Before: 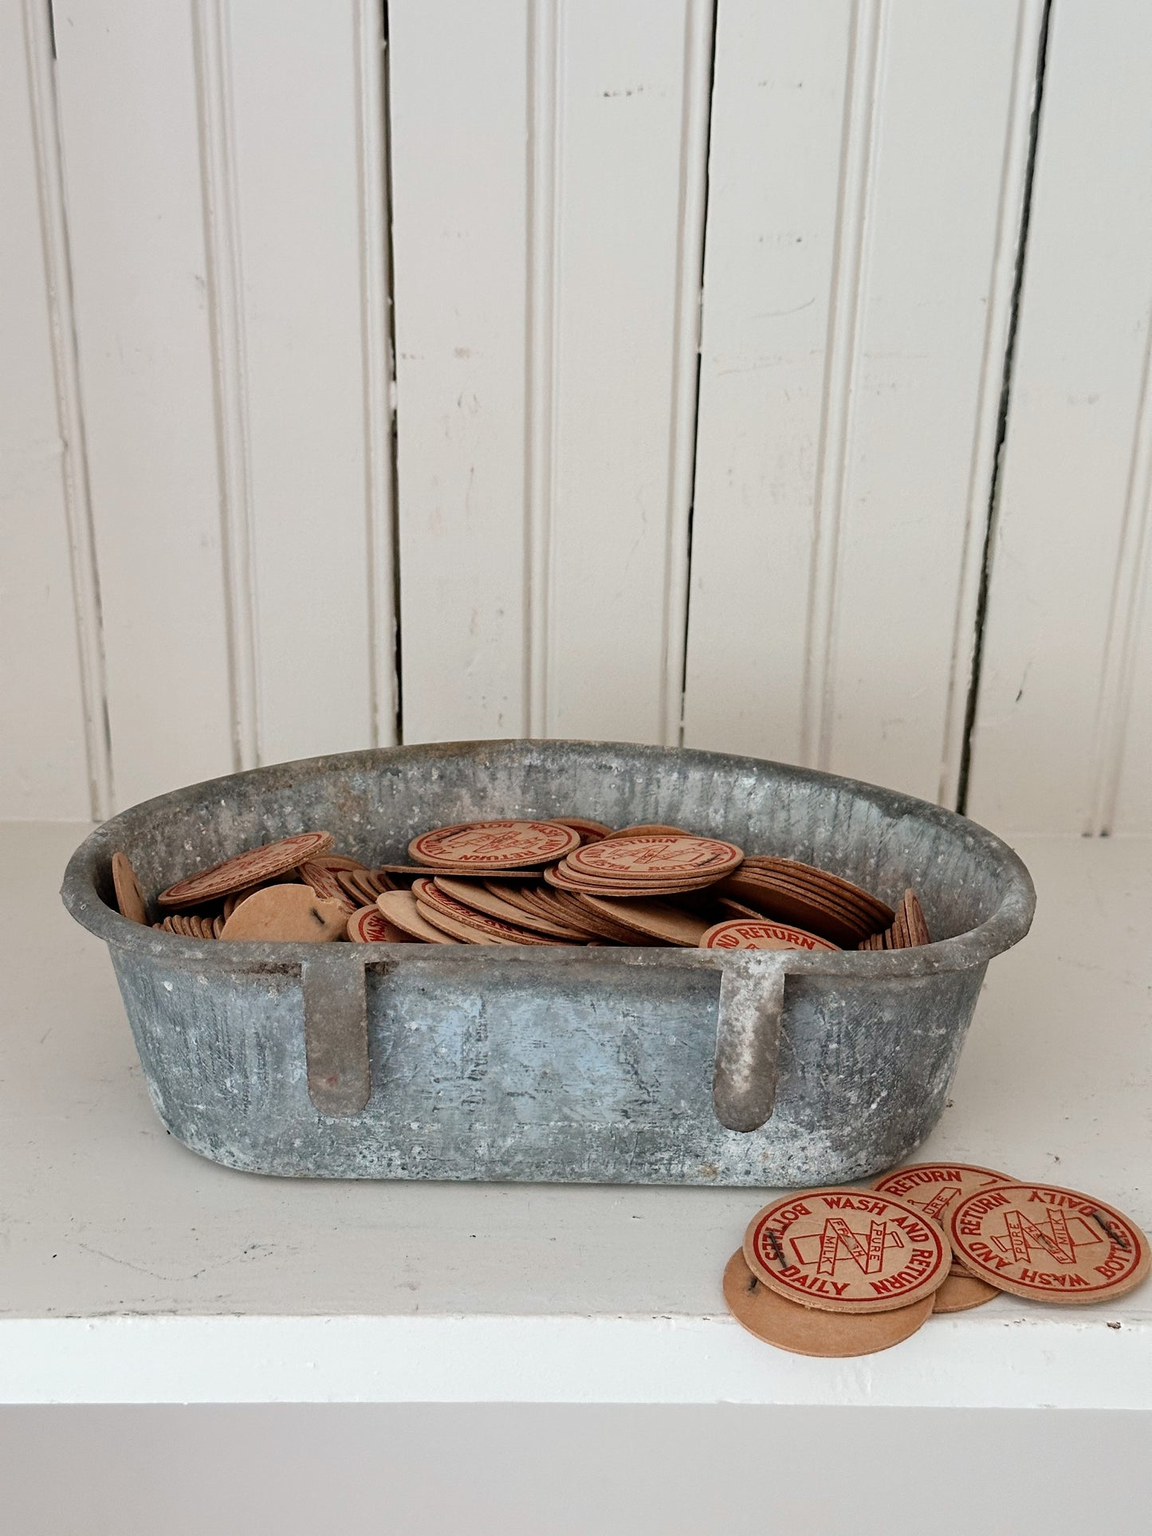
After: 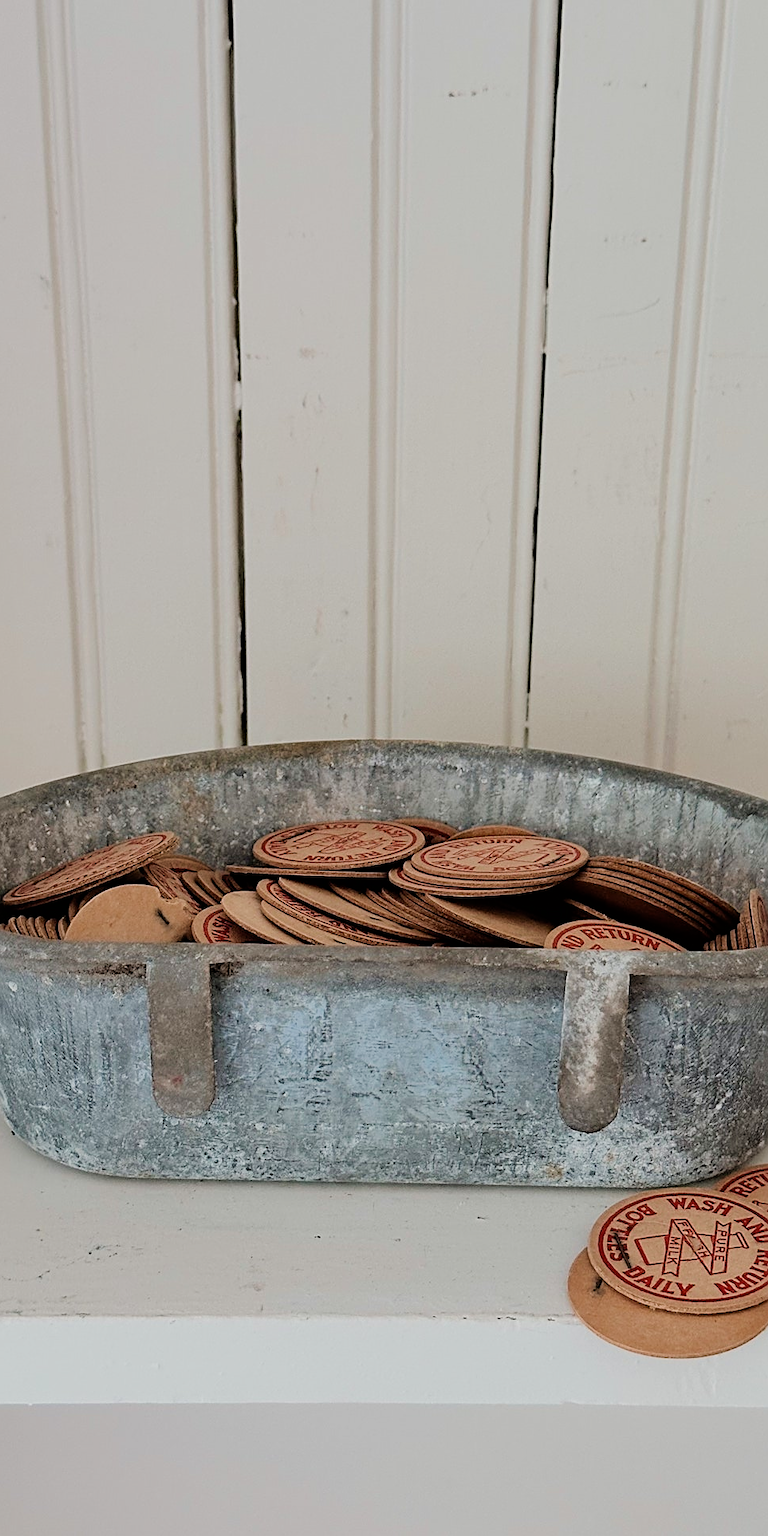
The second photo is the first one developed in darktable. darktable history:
crop and rotate: left 13.537%, right 19.796%
filmic rgb: black relative exposure -7.65 EV, white relative exposure 4.56 EV, hardness 3.61
velvia: on, module defaults
sharpen: on, module defaults
